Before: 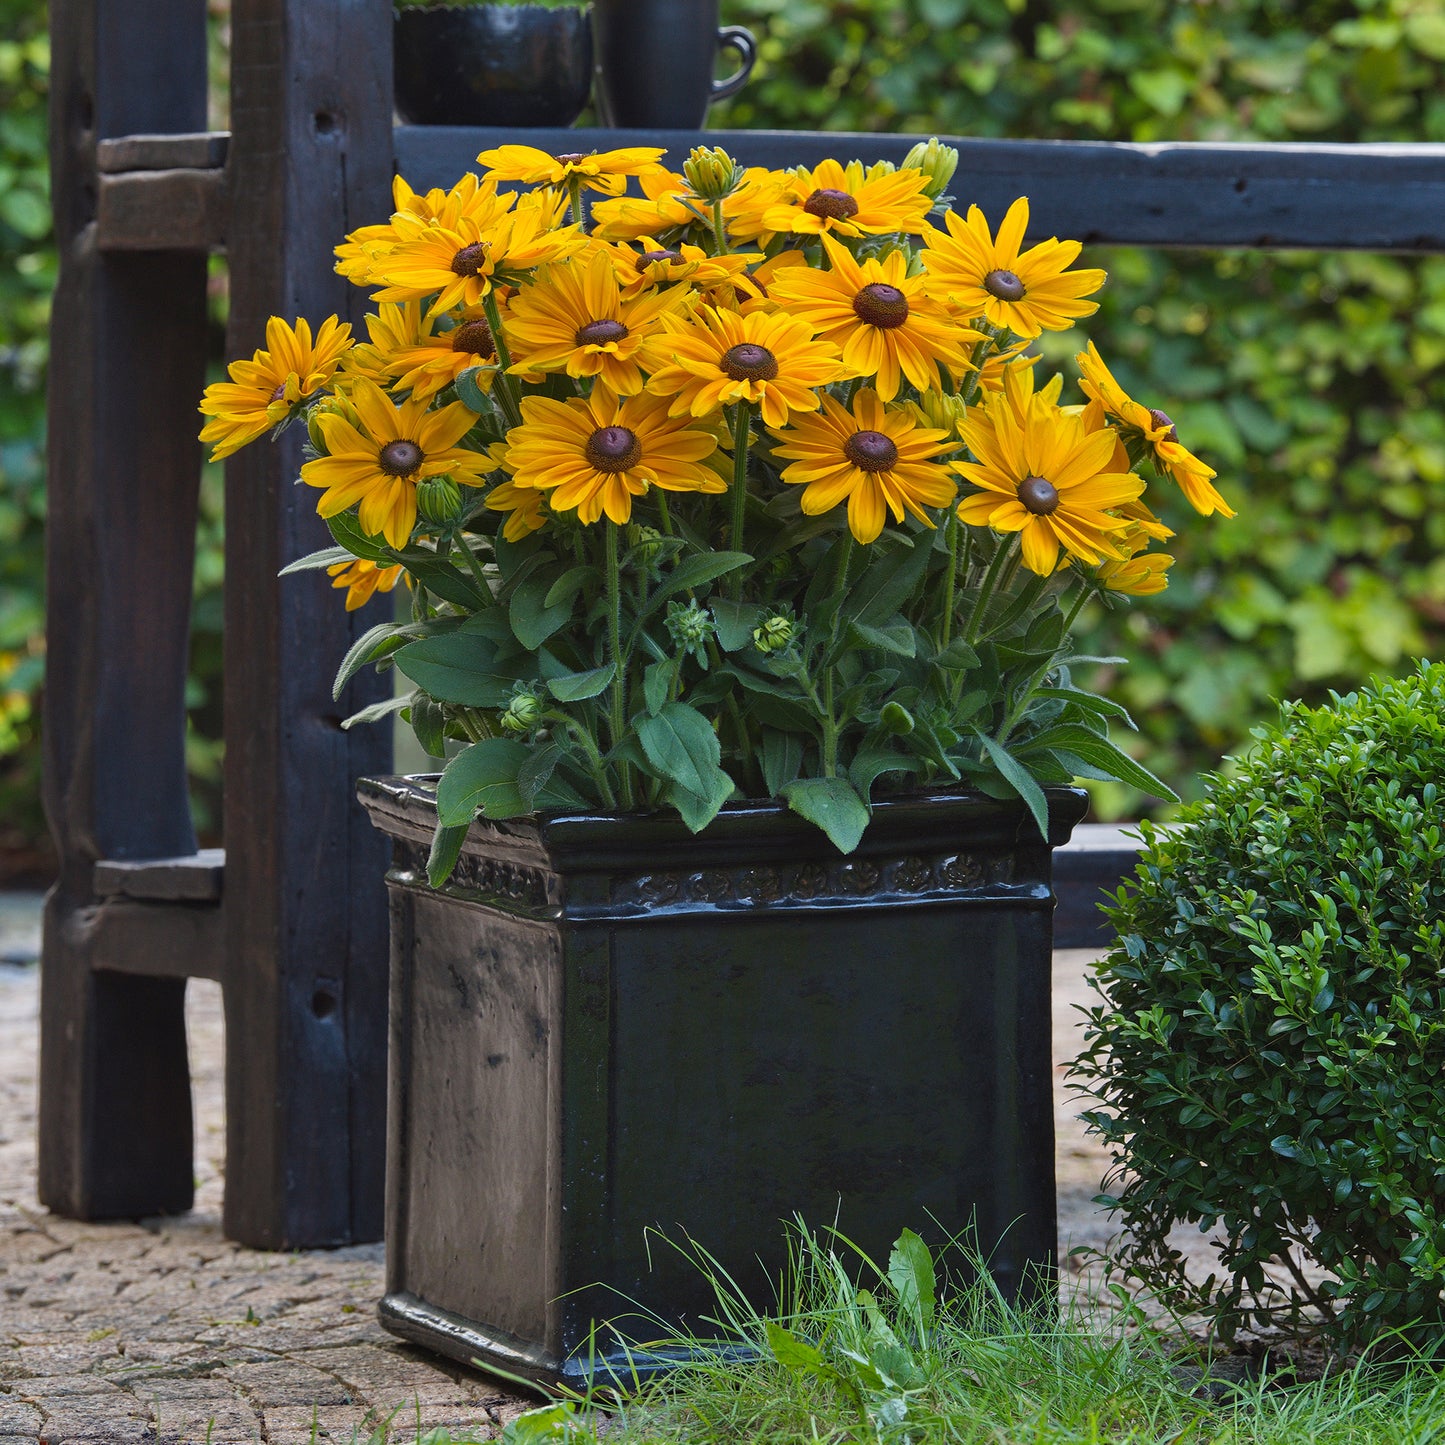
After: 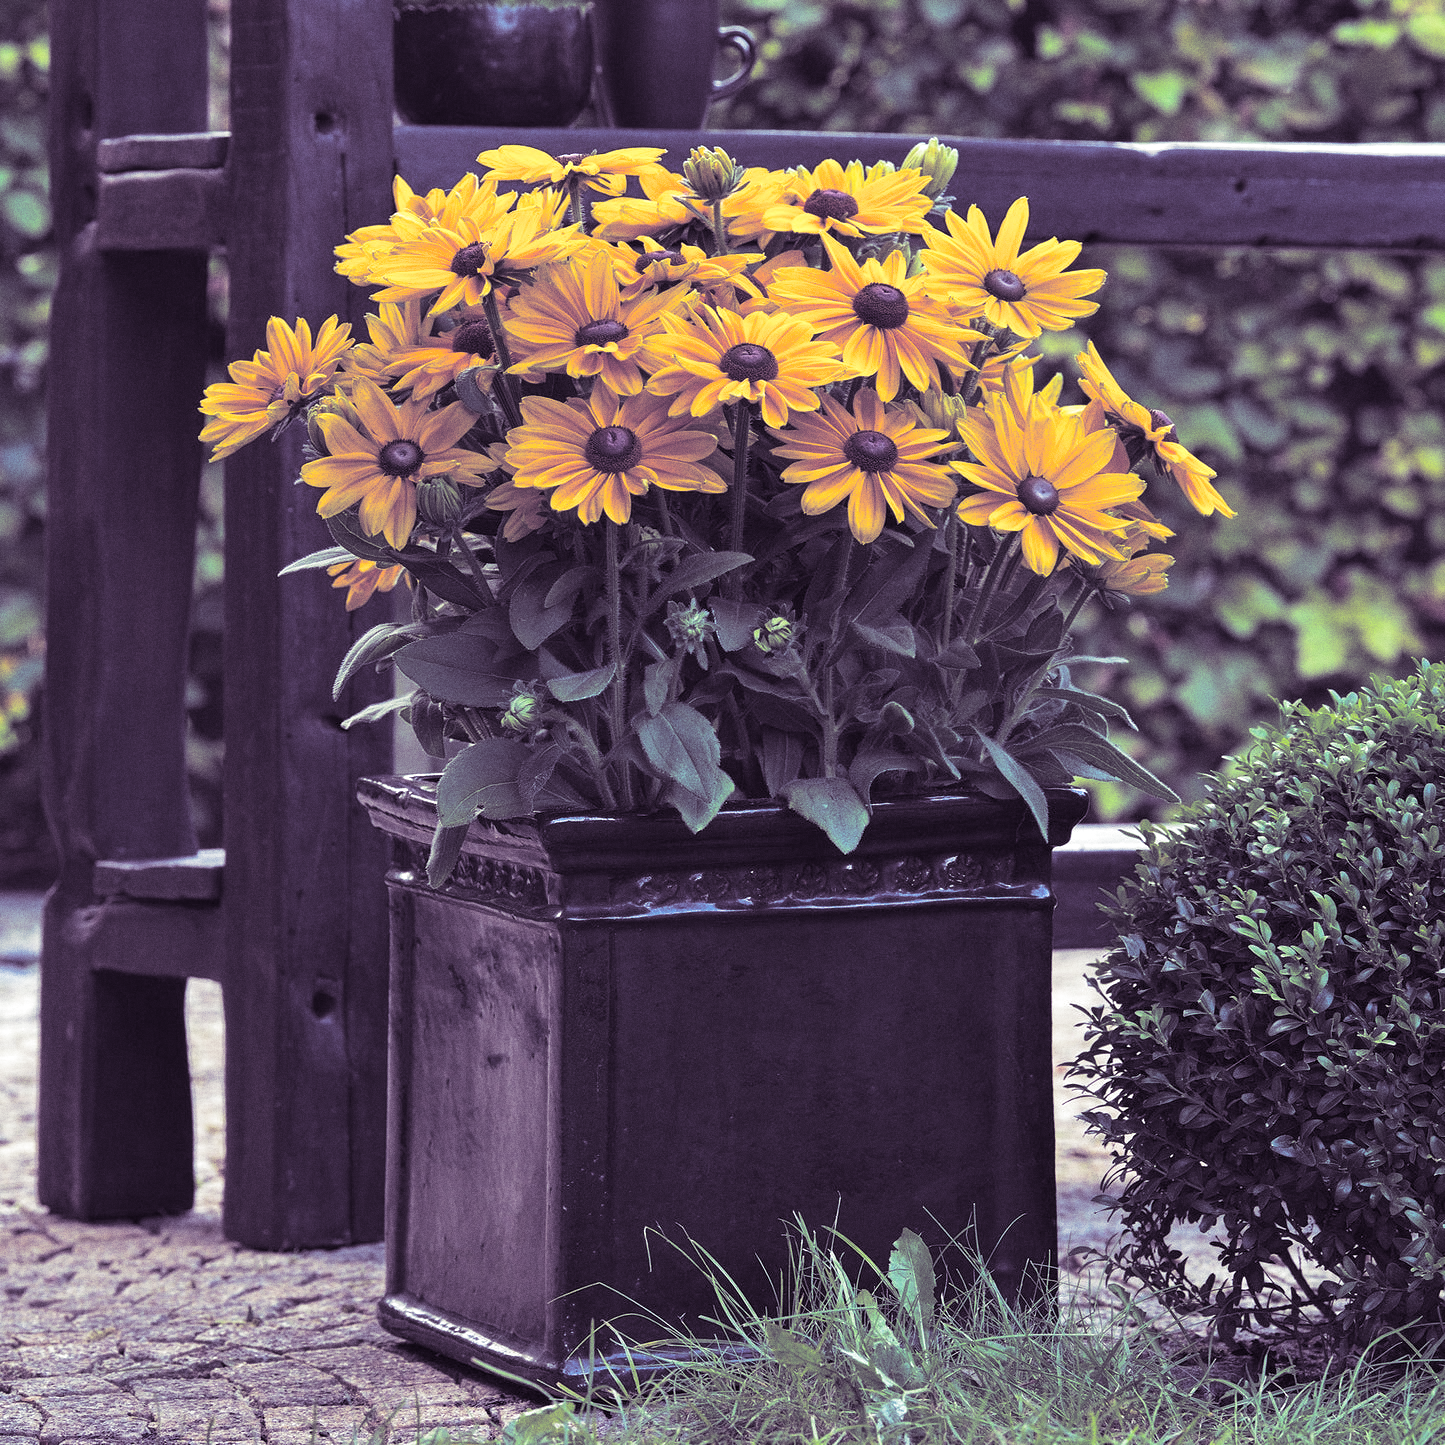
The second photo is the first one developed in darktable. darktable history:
color calibration: illuminant as shot in camera, x 0.358, y 0.373, temperature 4628.91 K
split-toning: shadows › hue 266.4°, shadows › saturation 0.4, highlights › hue 61.2°, highlights › saturation 0.3, compress 0%
exposure: black level correction 0.001, exposure 0.5 EV, compensate exposure bias true, compensate highlight preservation false
grain: coarseness 0.09 ISO
